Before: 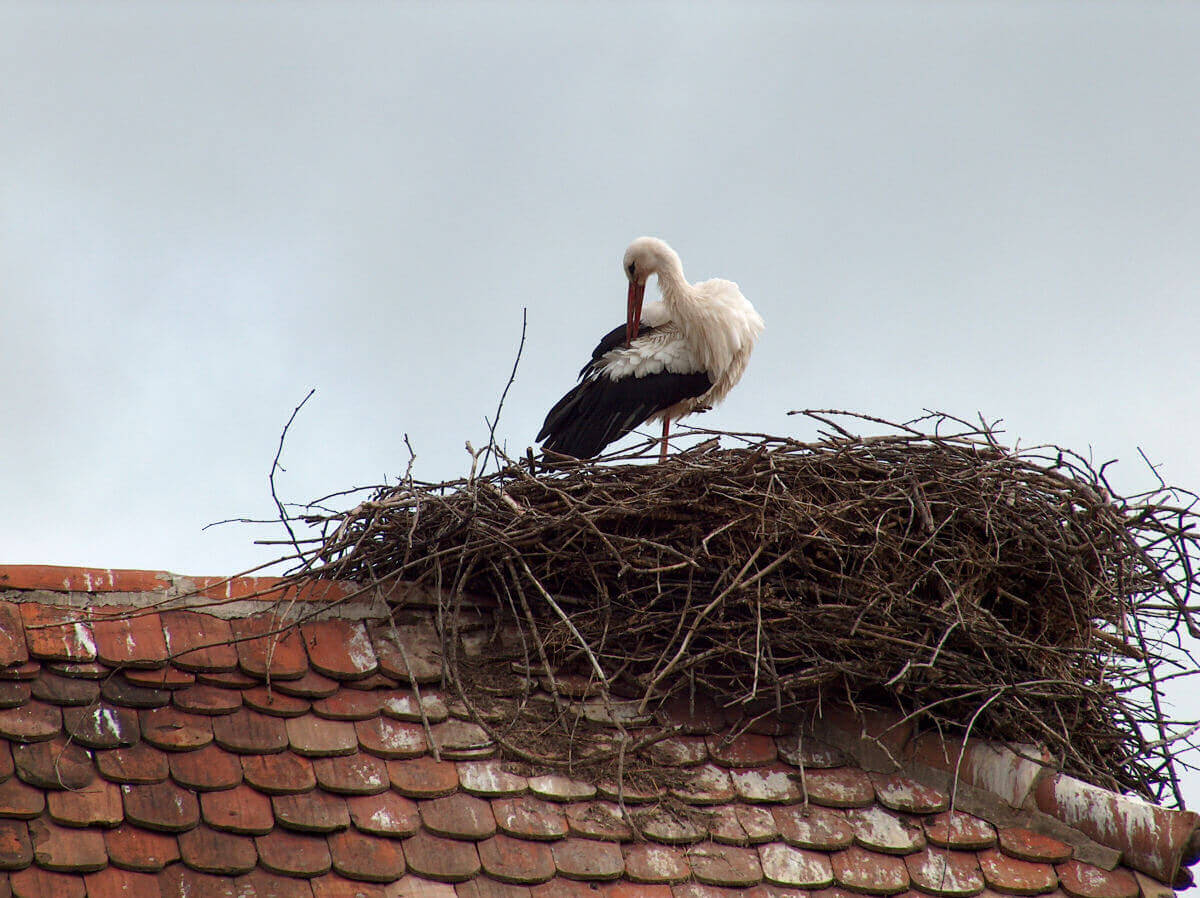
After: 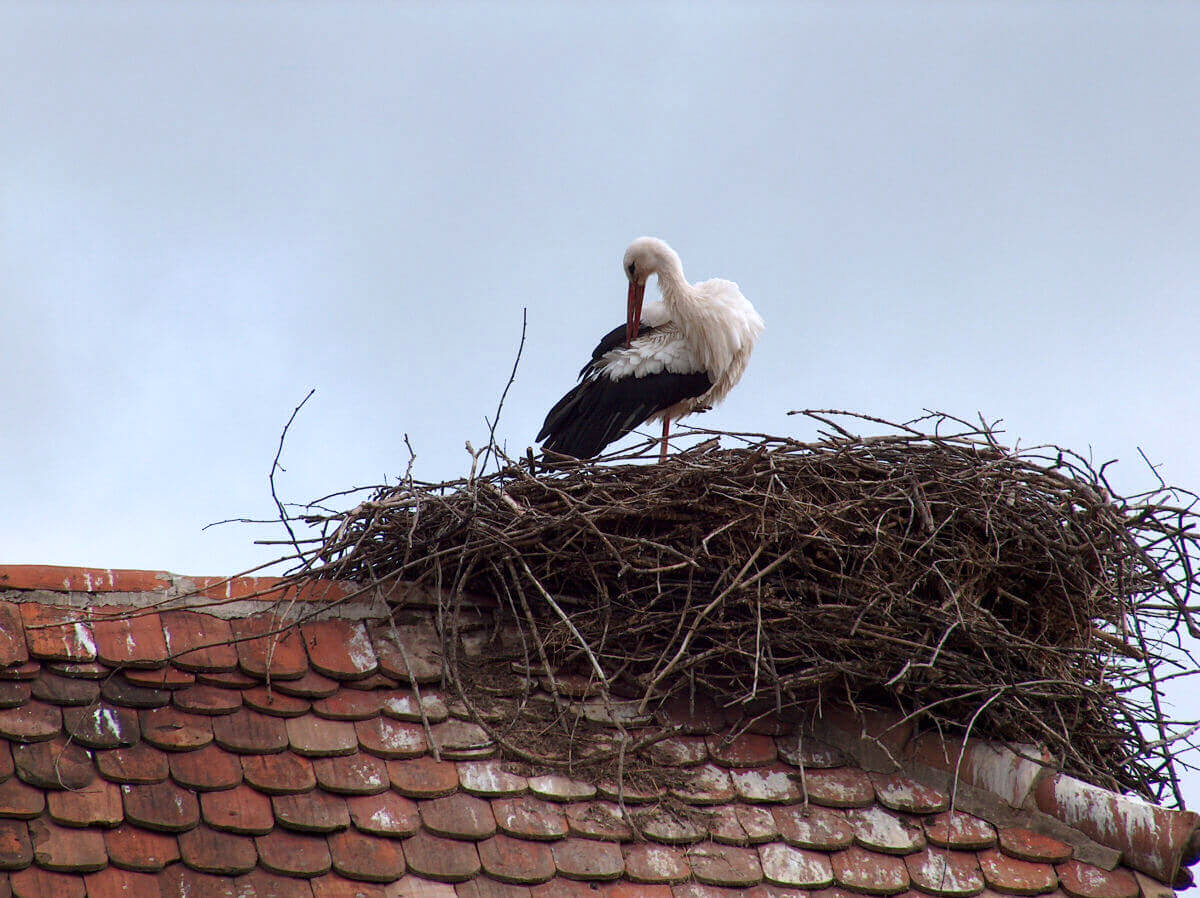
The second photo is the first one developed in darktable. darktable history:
color calibration: illuminant as shot in camera, x 0.358, y 0.373, temperature 4628.91 K
color correction: highlights a* -0.182, highlights b* -0.124
